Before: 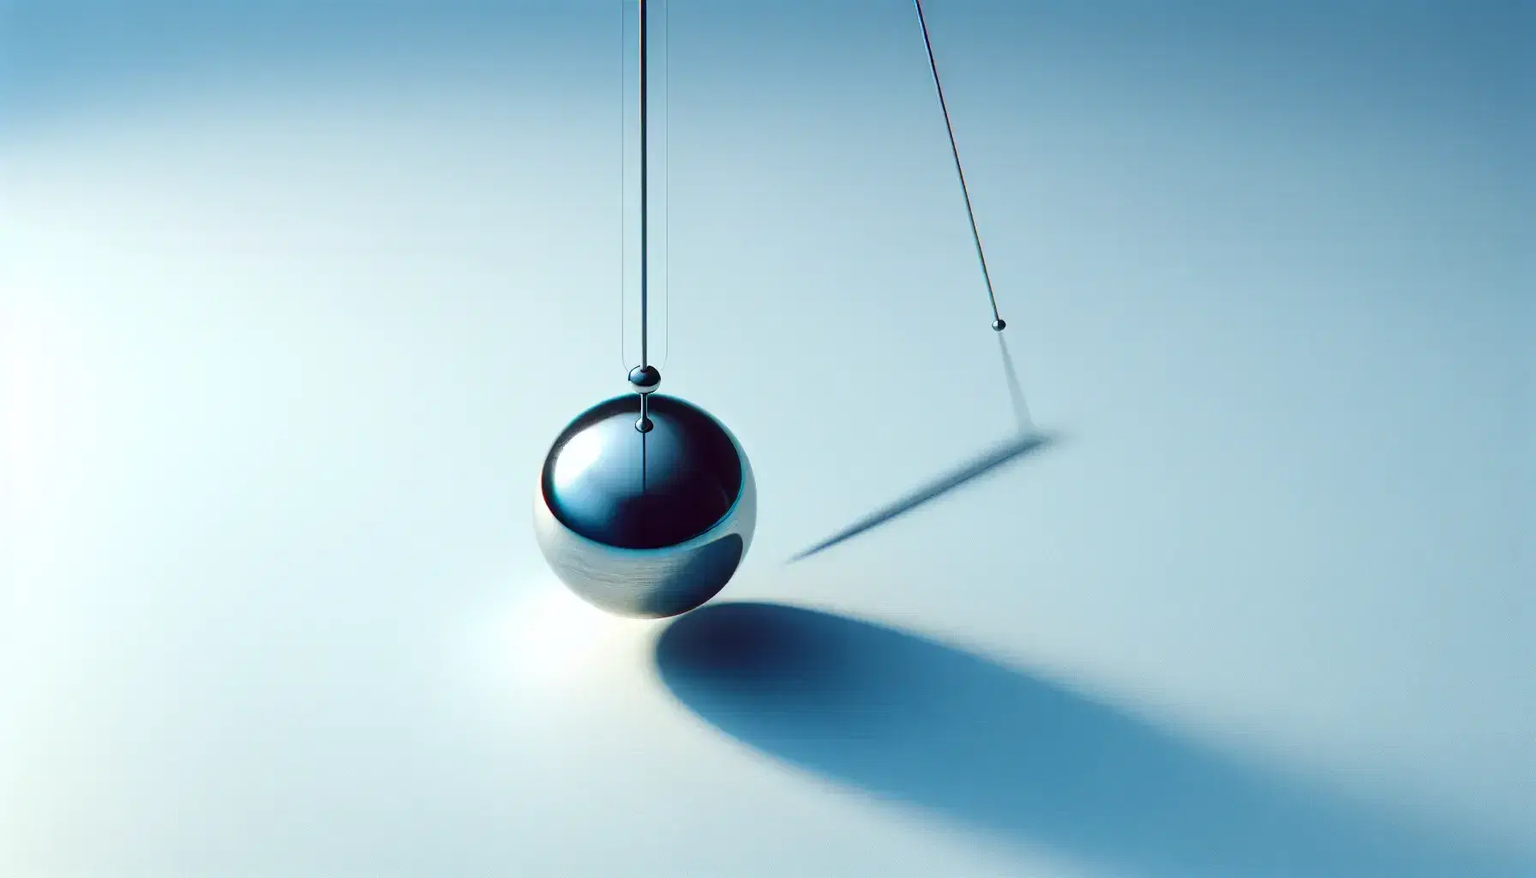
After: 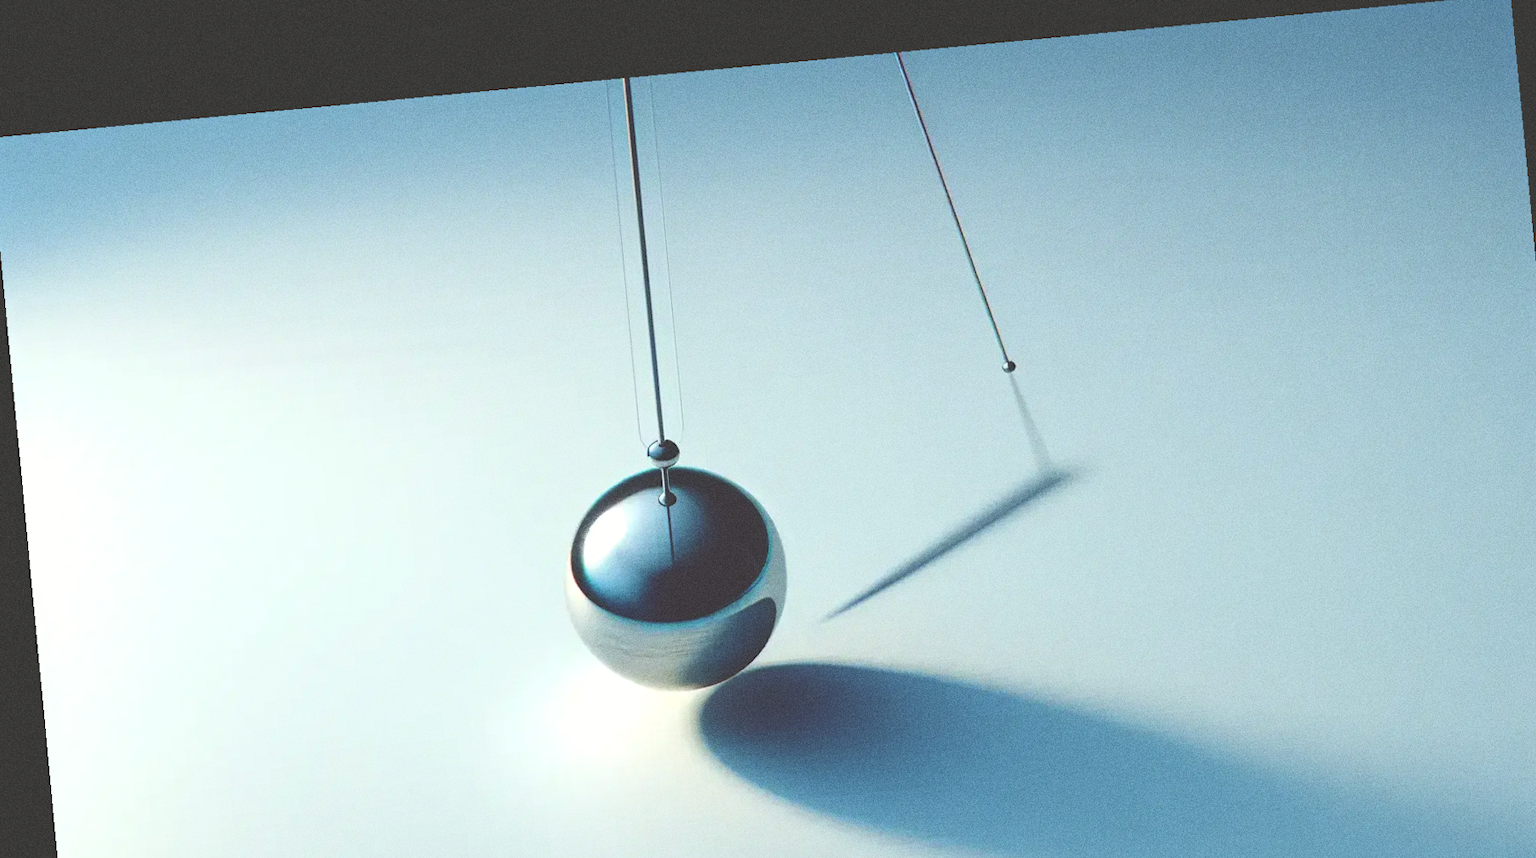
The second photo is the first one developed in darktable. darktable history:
rotate and perspective: rotation -5.2°, automatic cropping off
grain: coarseness 8.68 ISO, strength 31.94%
color correction: highlights b* 3
exposure: black level correction -0.041, exposure 0.064 EV, compensate highlight preservation false
crop and rotate: angle 0.2°, left 0.275%, right 3.127%, bottom 14.18%
